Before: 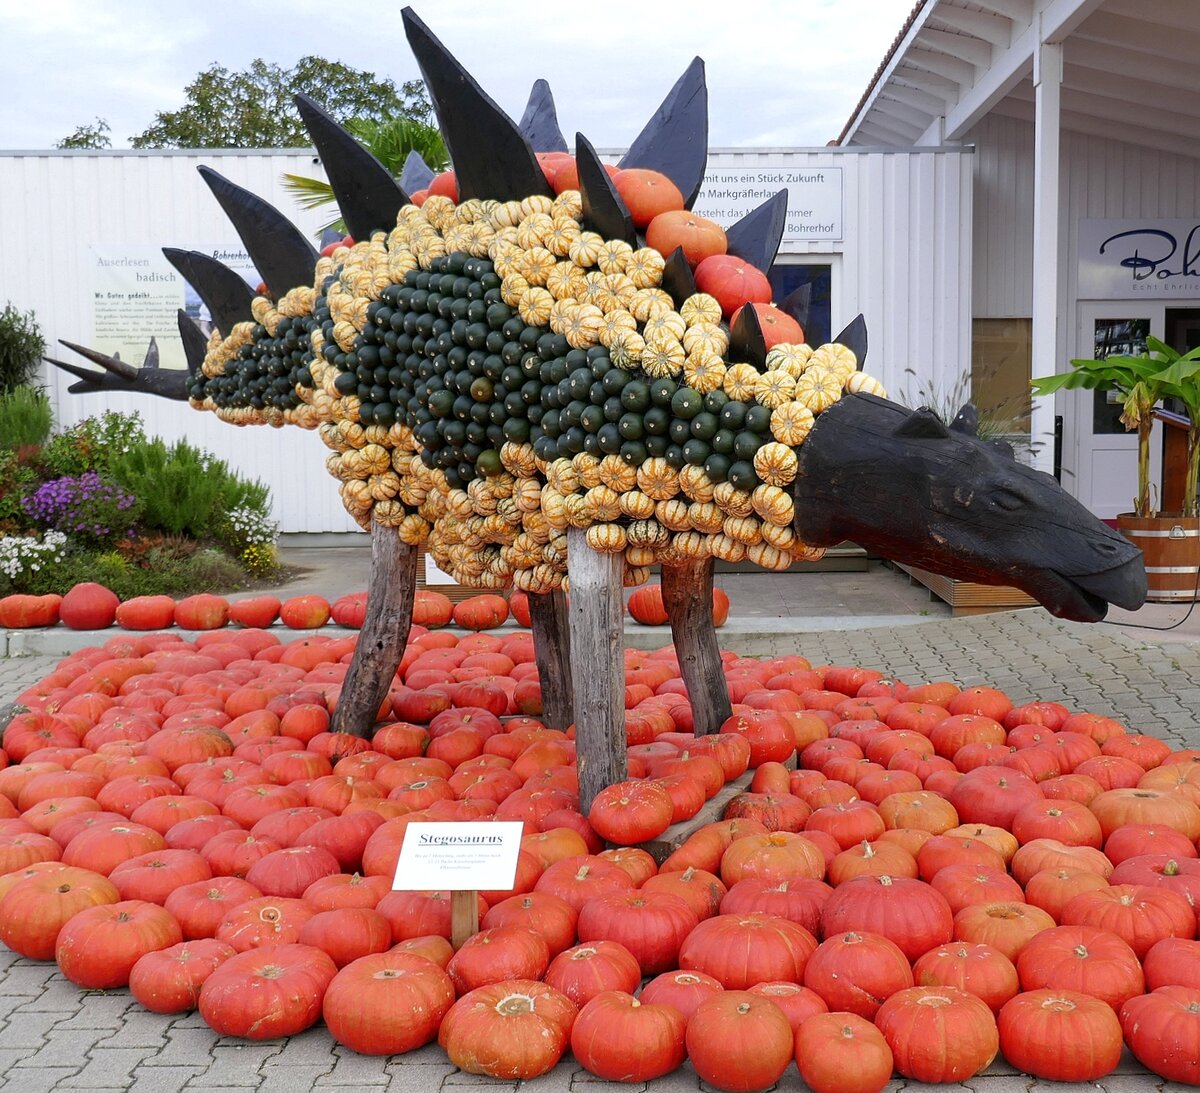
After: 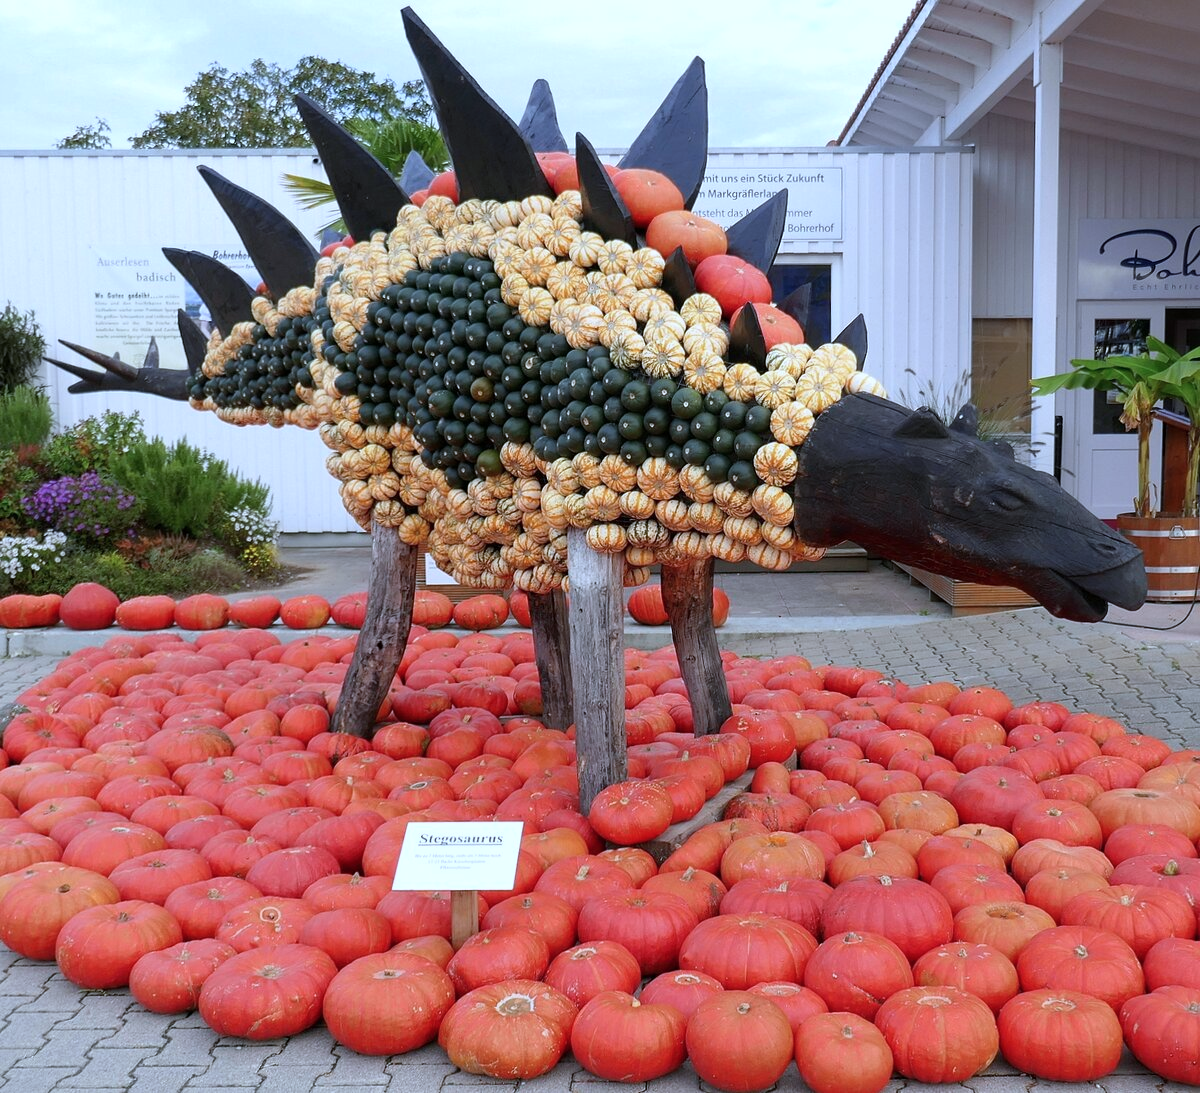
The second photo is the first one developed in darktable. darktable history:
exposure: compensate exposure bias true, compensate highlight preservation false
color correction: highlights a* -2.11, highlights b* -18.23
